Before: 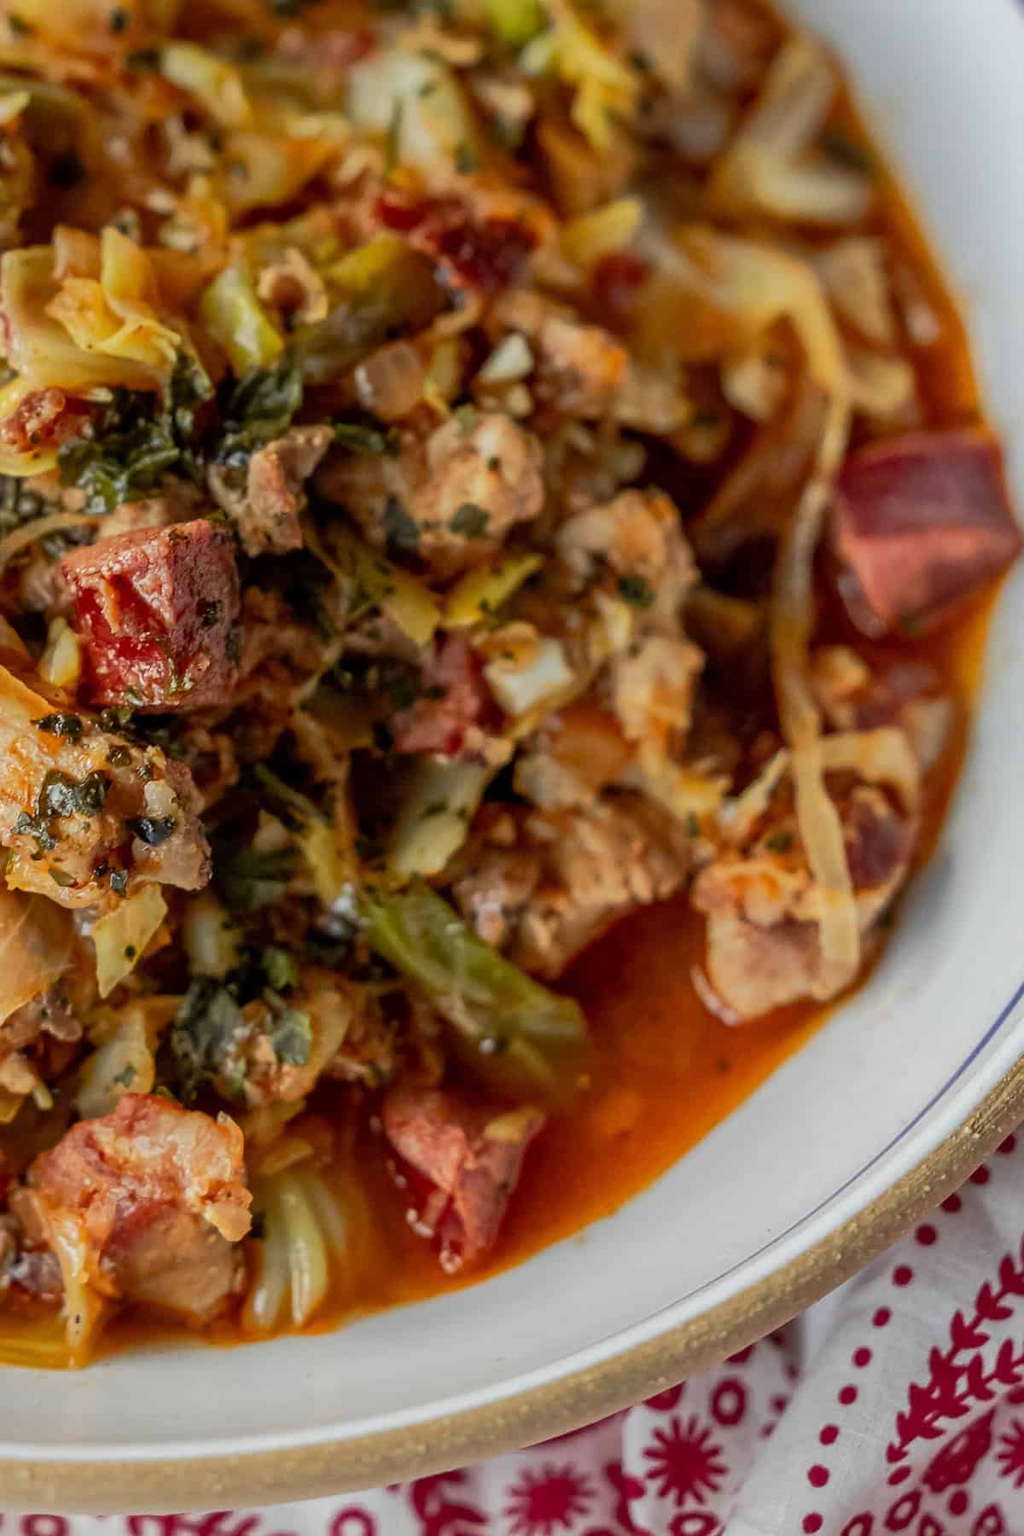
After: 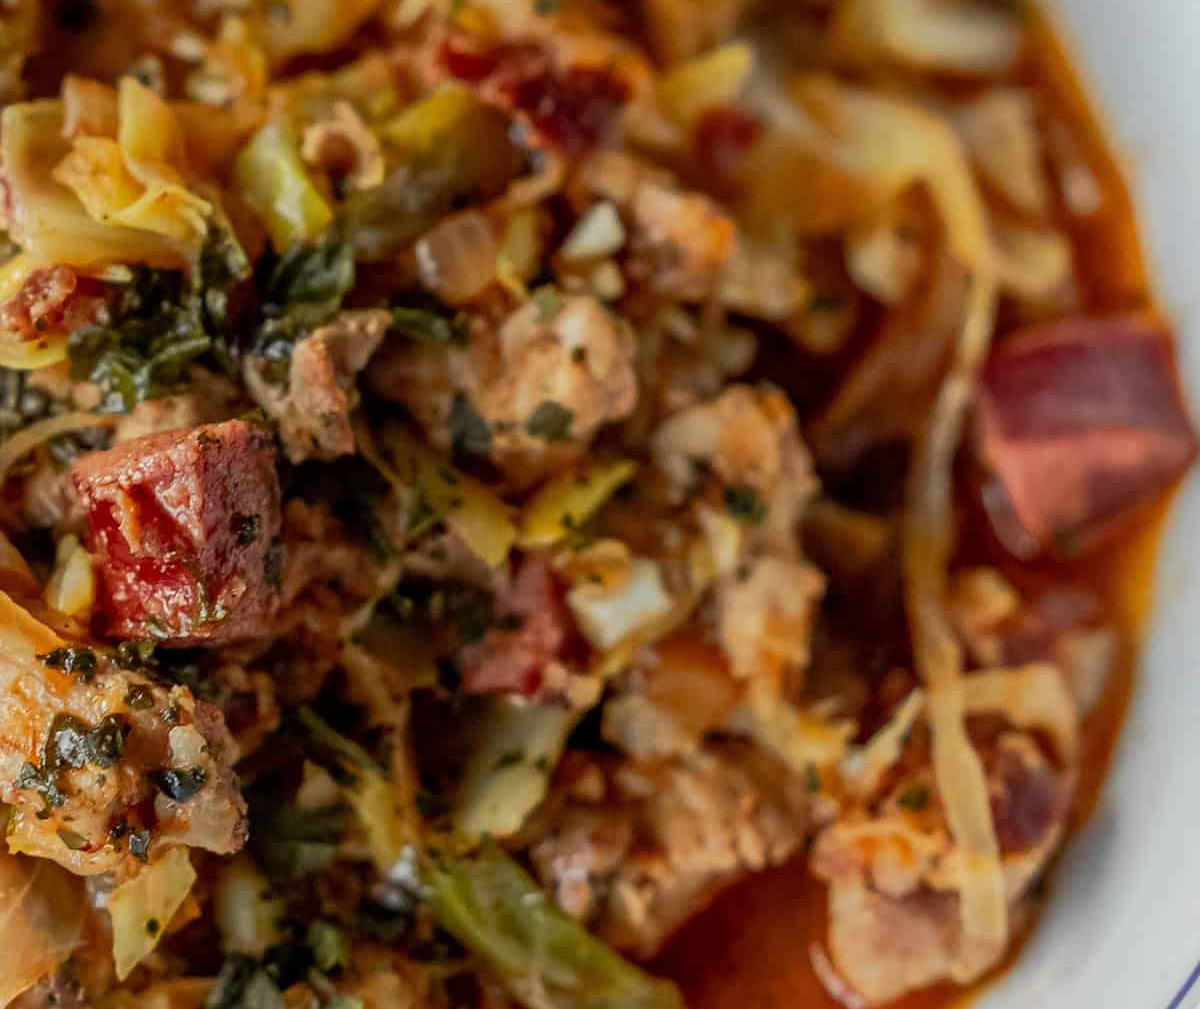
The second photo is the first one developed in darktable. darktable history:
crop and rotate: top 10.533%, bottom 33.374%
